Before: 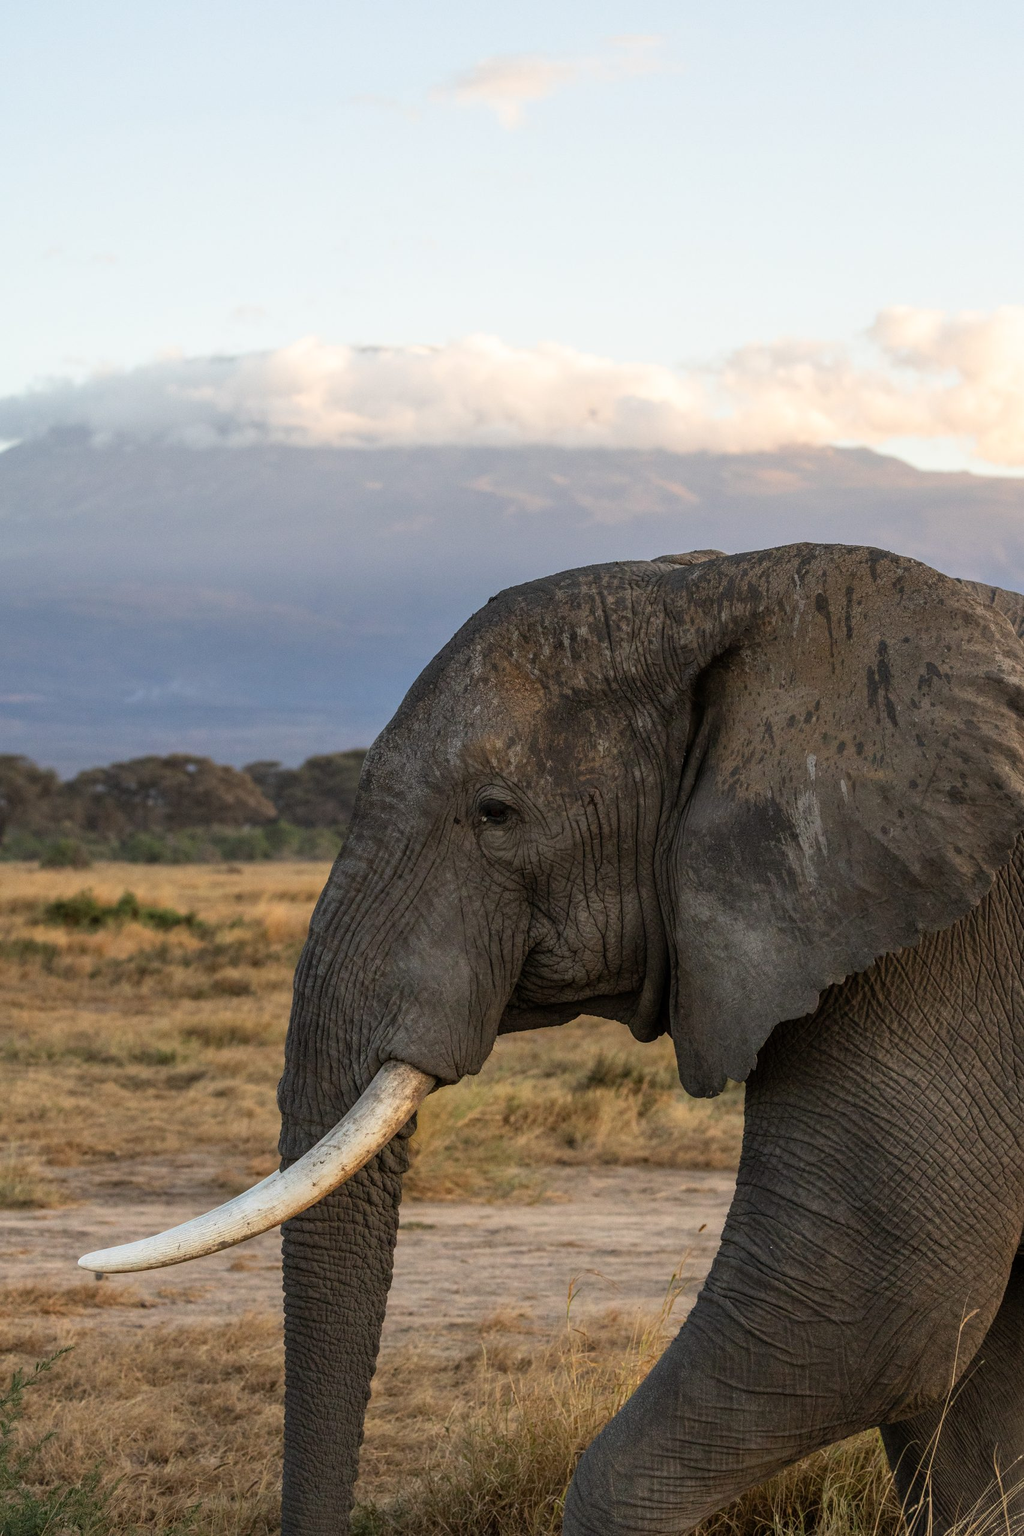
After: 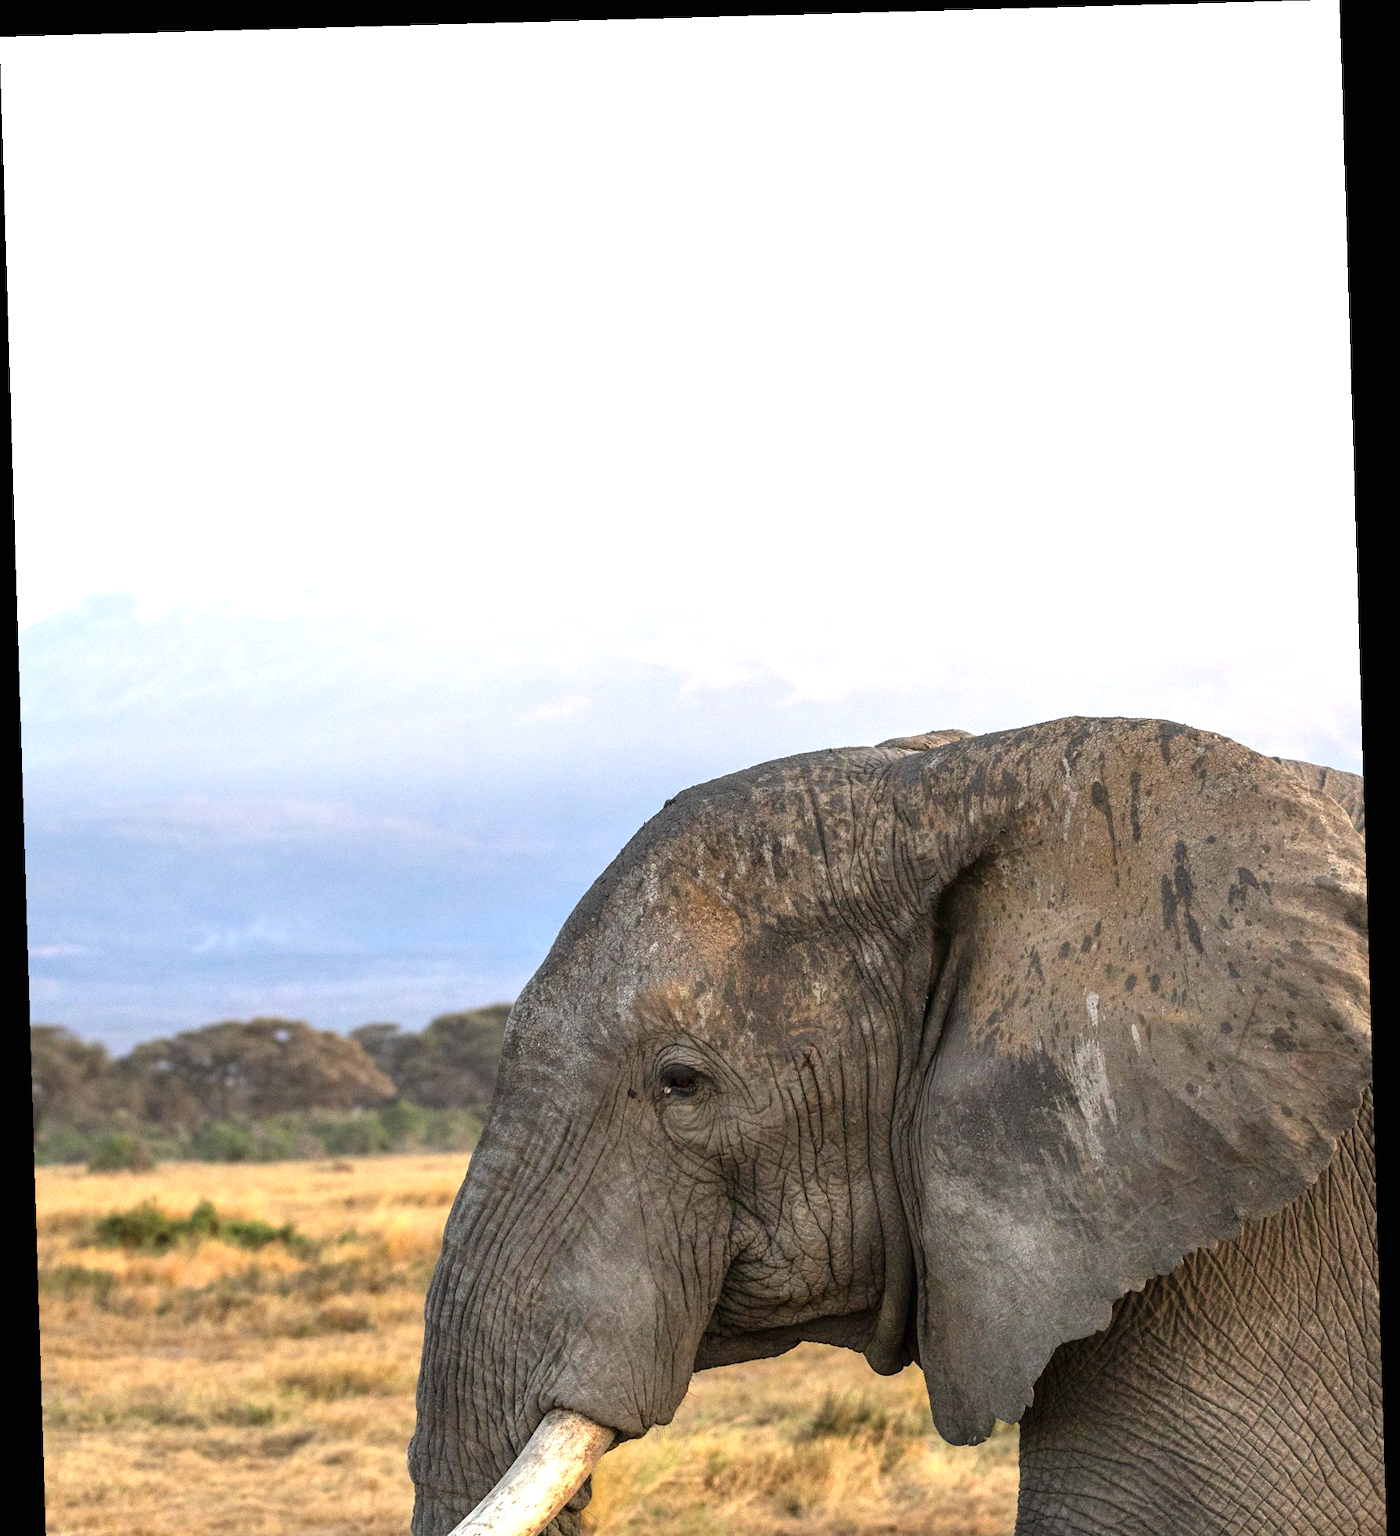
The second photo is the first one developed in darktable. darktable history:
exposure: black level correction 0, exposure 1.388 EV, compensate exposure bias true, compensate highlight preservation false
crop: bottom 24.988%
vibrance: on, module defaults
rotate and perspective: rotation -1.77°, lens shift (horizontal) 0.004, automatic cropping off
